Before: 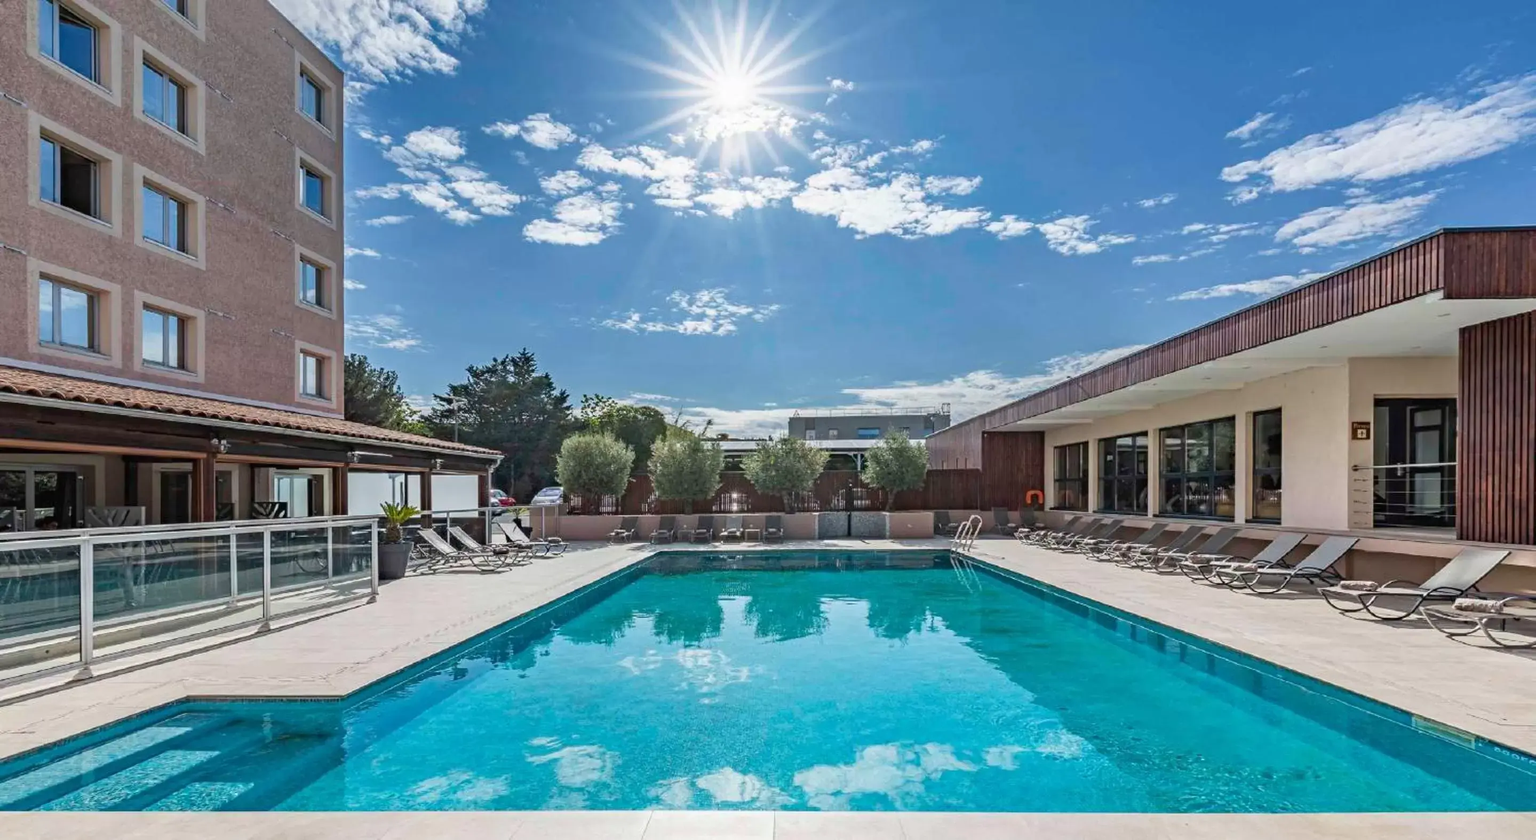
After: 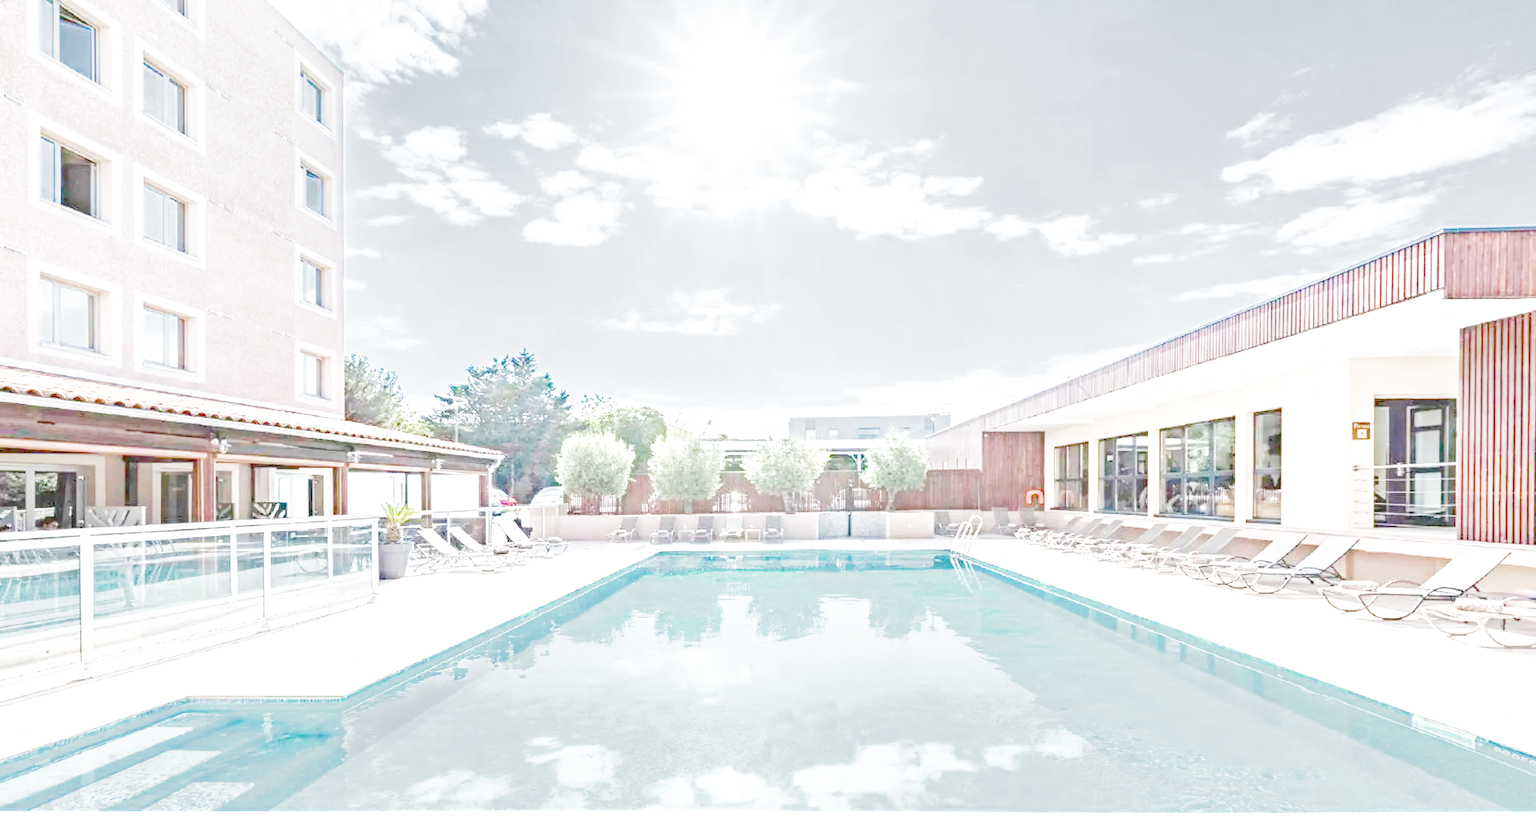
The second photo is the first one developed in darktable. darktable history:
color balance: output saturation 110%
exposure: exposure 0.6 EV, compensate highlight preservation false
local contrast: on, module defaults
filmic rgb: middle gray luminance 9.23%, black relative exposure -10.55 EV, white relative exposure 3.45 EV, threshold 6 EV, target black luminance 0%, hardness 5.98, latitude 59.69%, contrast 1.087, highlights saturation mix 5%, shadows ↔ highlights balance 29.23%, add noise in highlights 0, color science v3 (2019), use custom middle-gray values true, iterations of high-quality reconstruction 0, contrast in highlights soft, enable highlight reconstruction true
